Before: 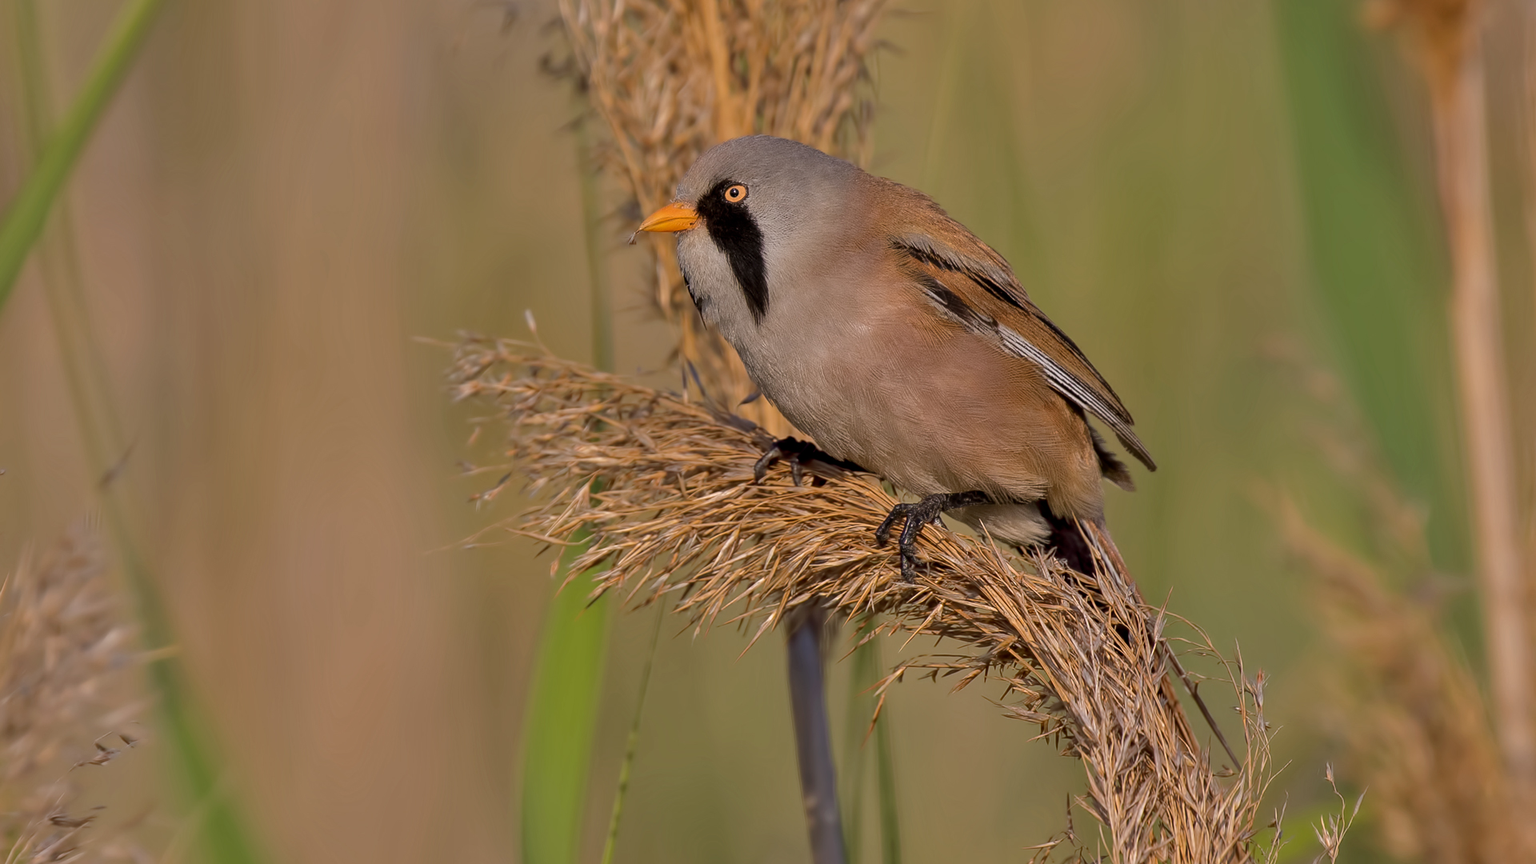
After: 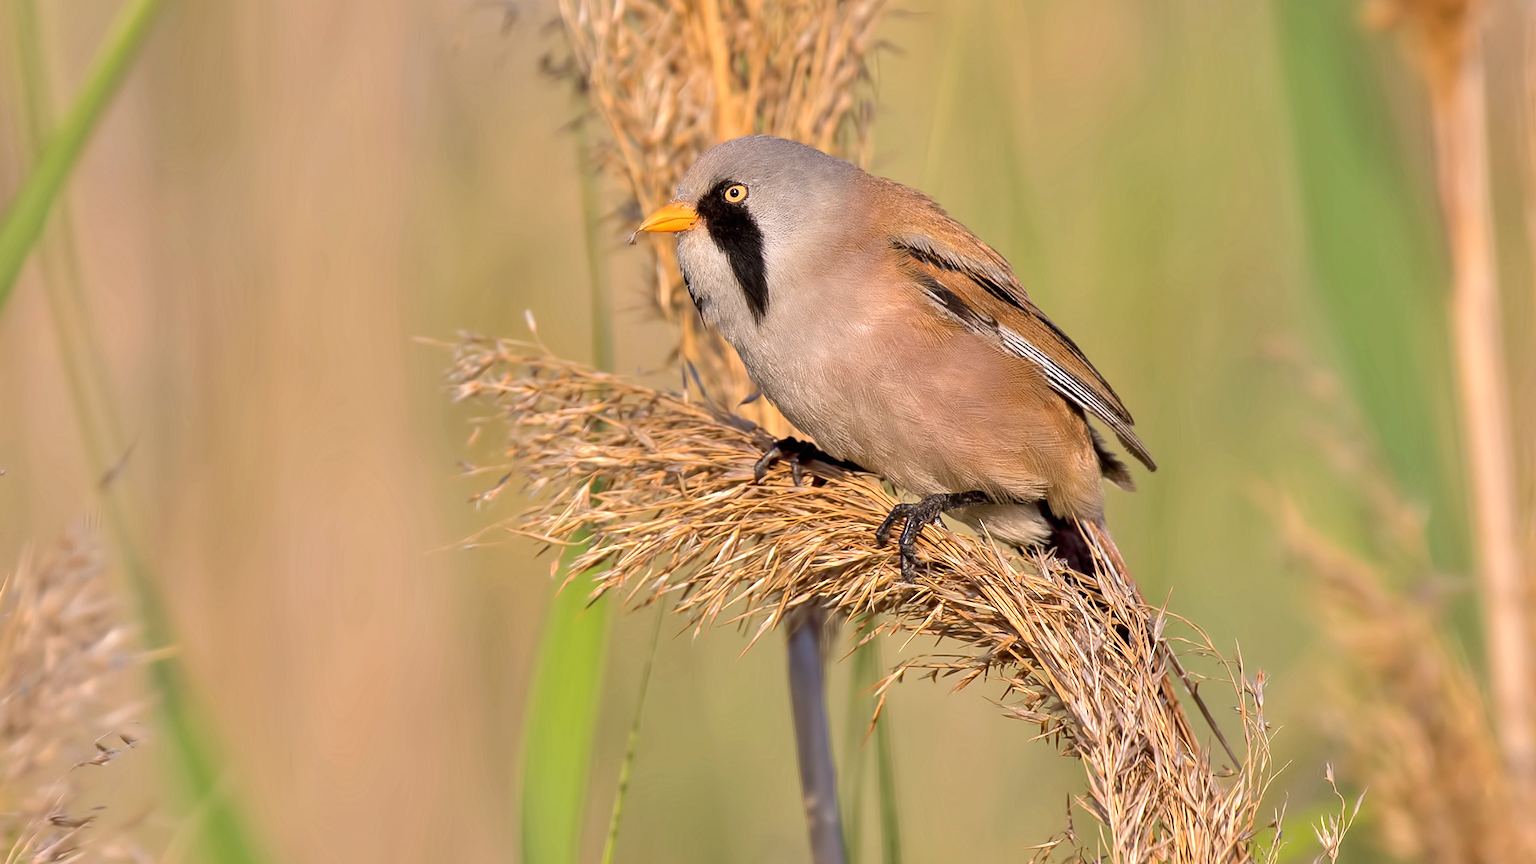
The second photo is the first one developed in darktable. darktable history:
exposure: black level correction 0, exposure 1.013 EV, compensate exposure bias true, compensate highlight preservation false
